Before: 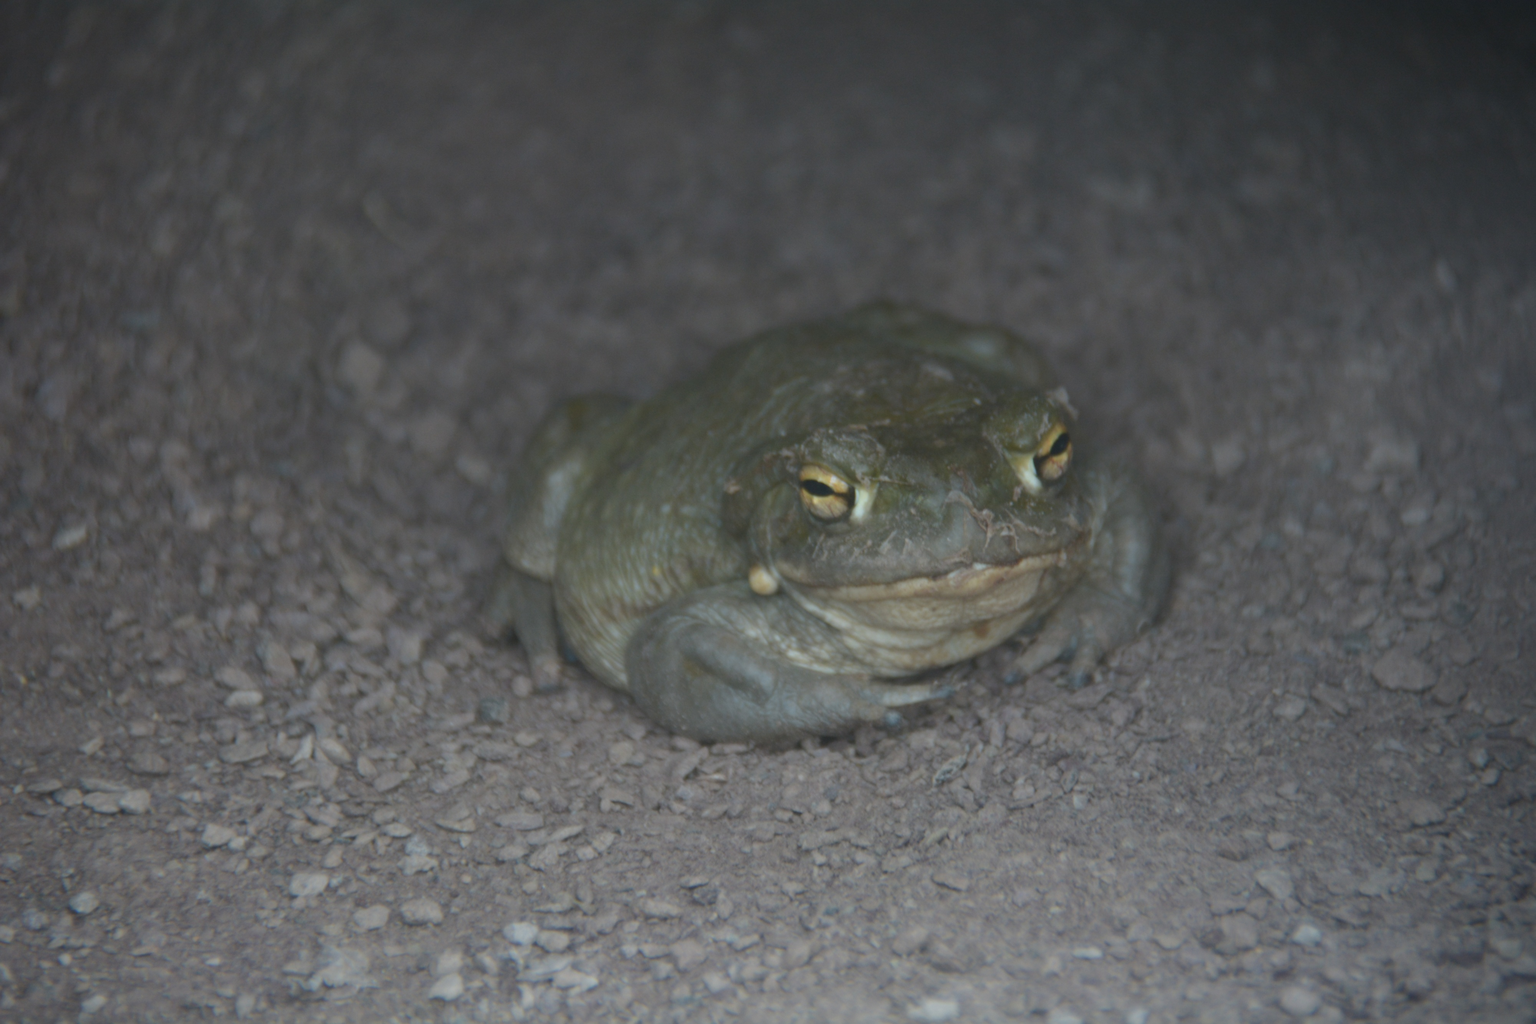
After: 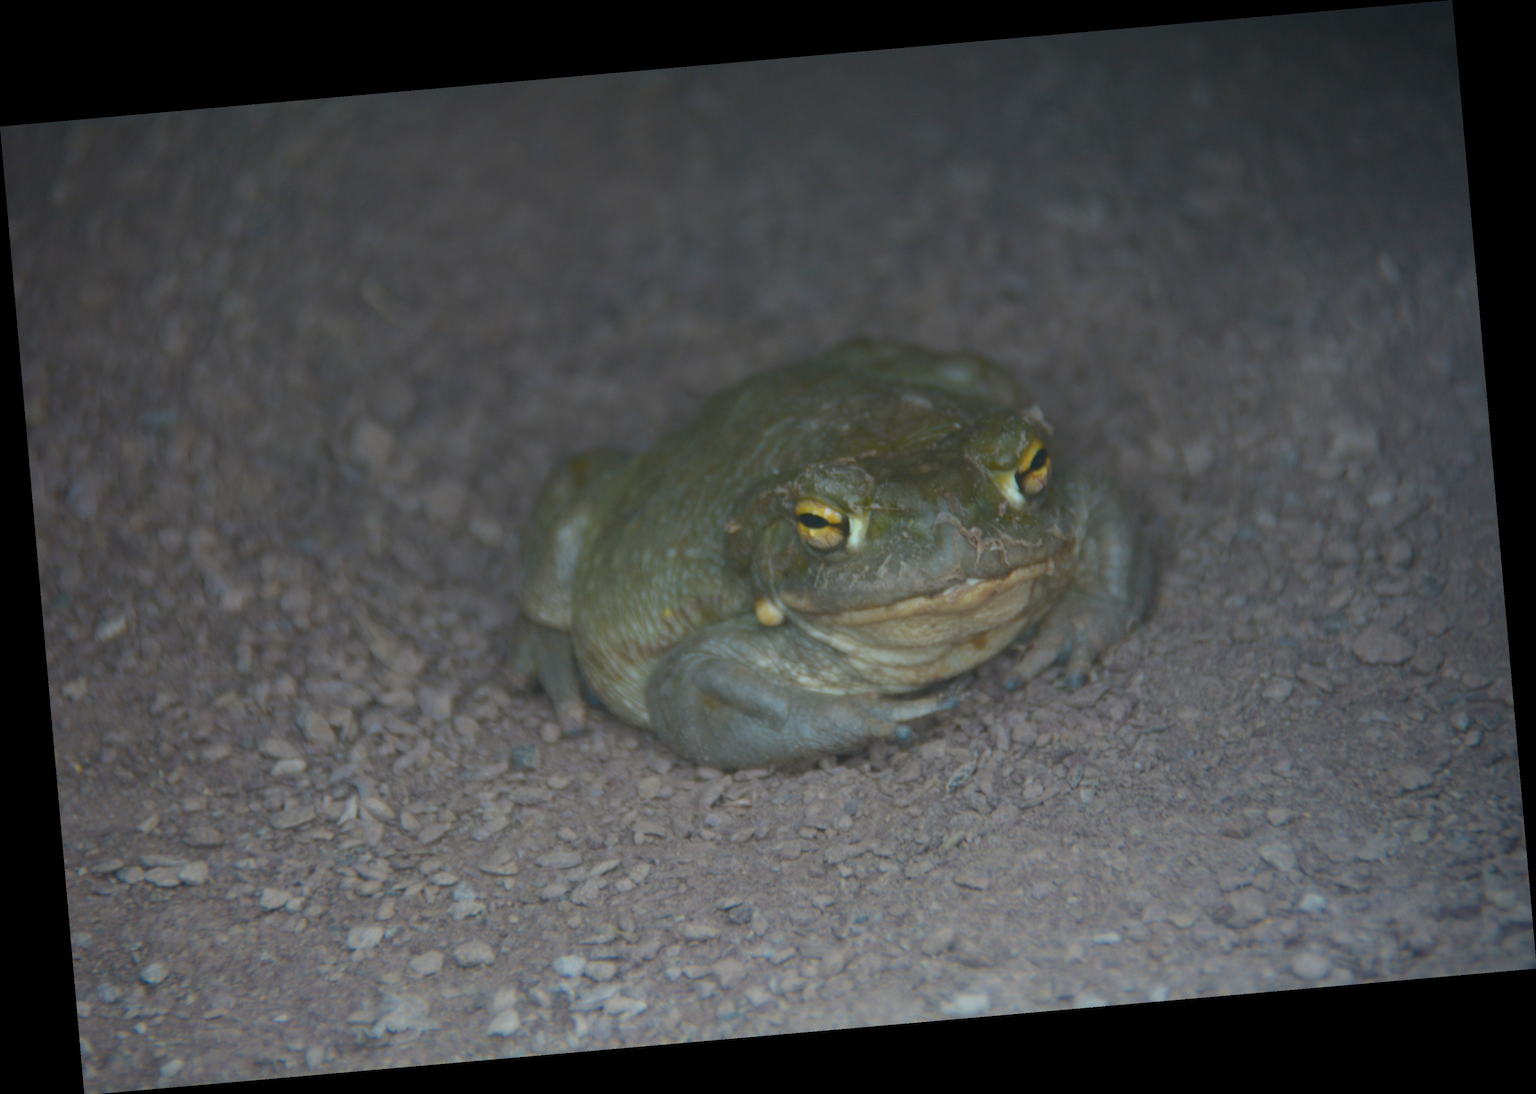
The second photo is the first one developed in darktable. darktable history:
rotate and perspective: rotation -4.98°, automatic cropping off
color balance rgb: linear chroma grading › global chroma 15%, perceptual saturation grading › global saturation 30%
